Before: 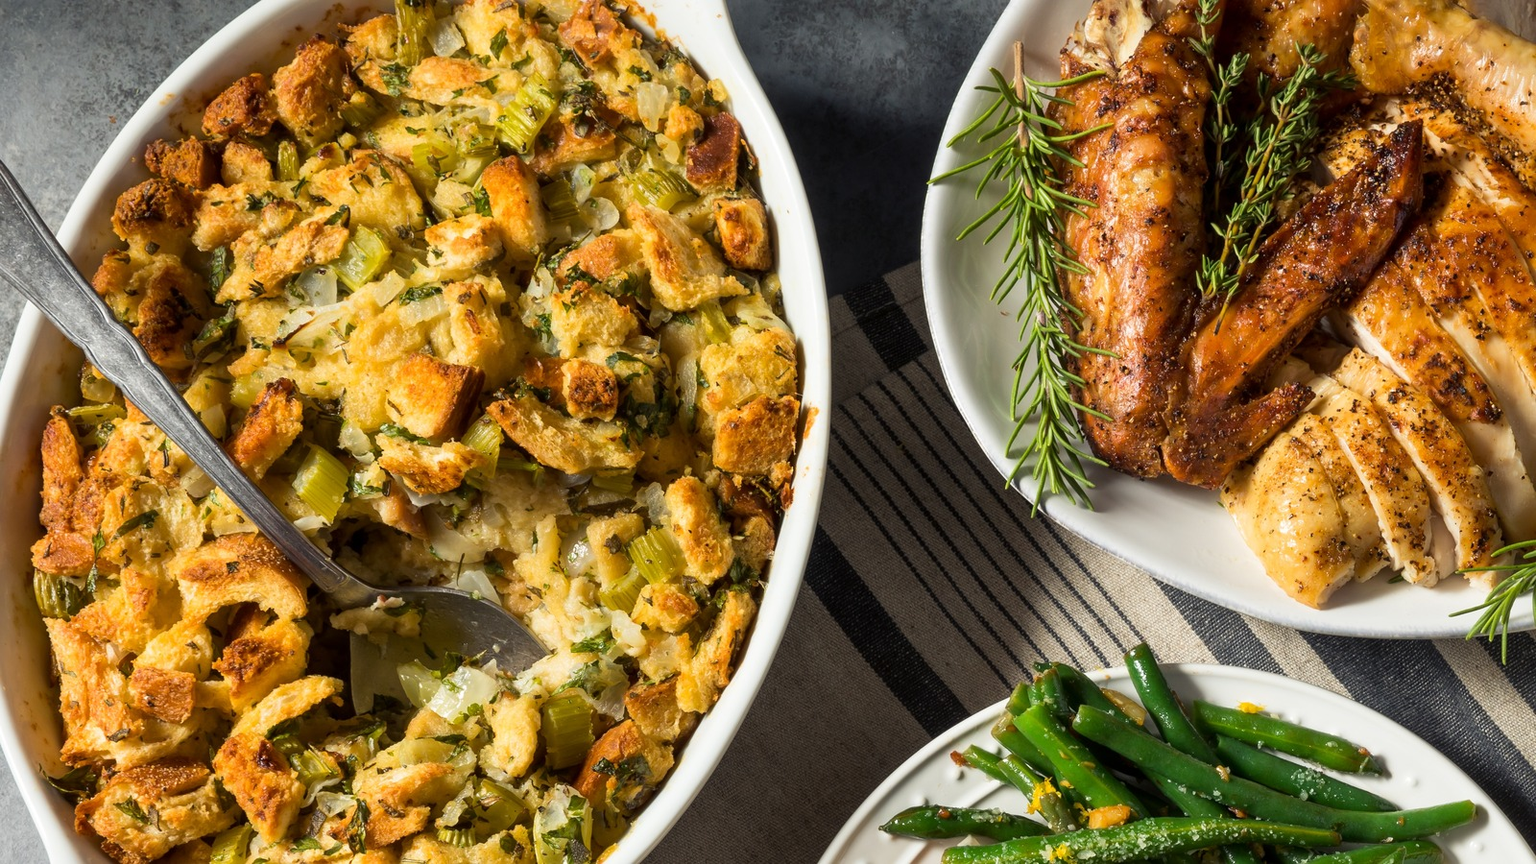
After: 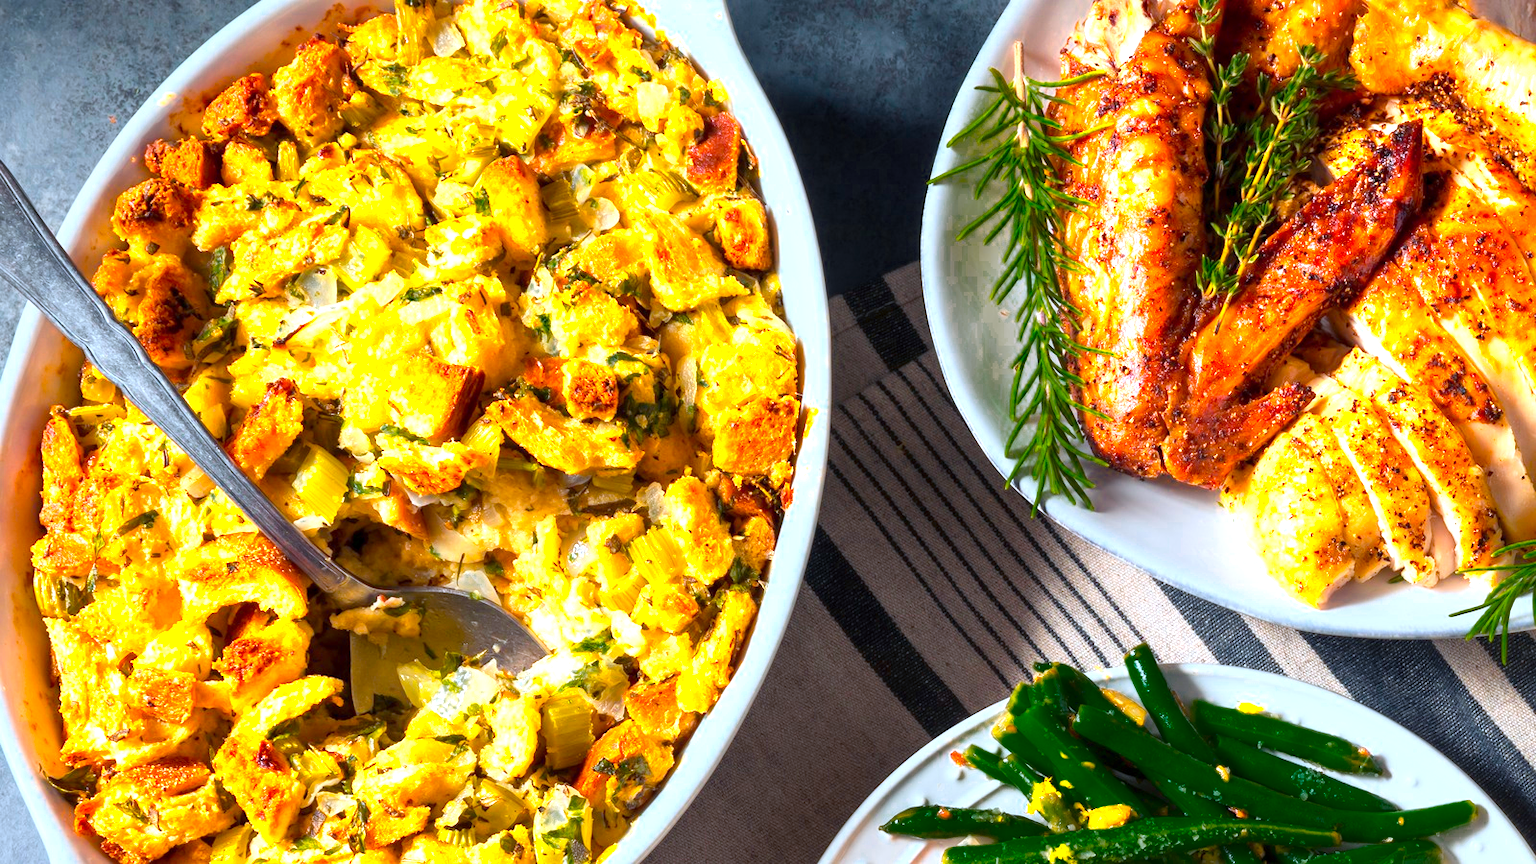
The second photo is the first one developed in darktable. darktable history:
color calibration: output R [1.422, -0.35, -0.252, 0], output G [-0.238, 1.259, -0.084, 0], output B [-0.081, -0.196, 1.58, 0], output brightness [0.49, 0.671, -0.57, 0], illuminant same as pipeline (D50), adaptation none (bypass), saturation algorithm version 1 (2020)
color zones: curves: ch0 [(0.25, 0.5) (0.347, 0.092) (0.75, 0.5)]; ch1 [(0.25, 0.5) (0.33, 0.51) (0.75, 0.5)]
color zones "2": curves: ch0 [(0.23, 0.551) (0.75, 0.5)]; ch1 [(0.223, 0.636) (0.75, 0.5)]; ch2 [(0.281, 0.537) (0.75, 0.5)]
